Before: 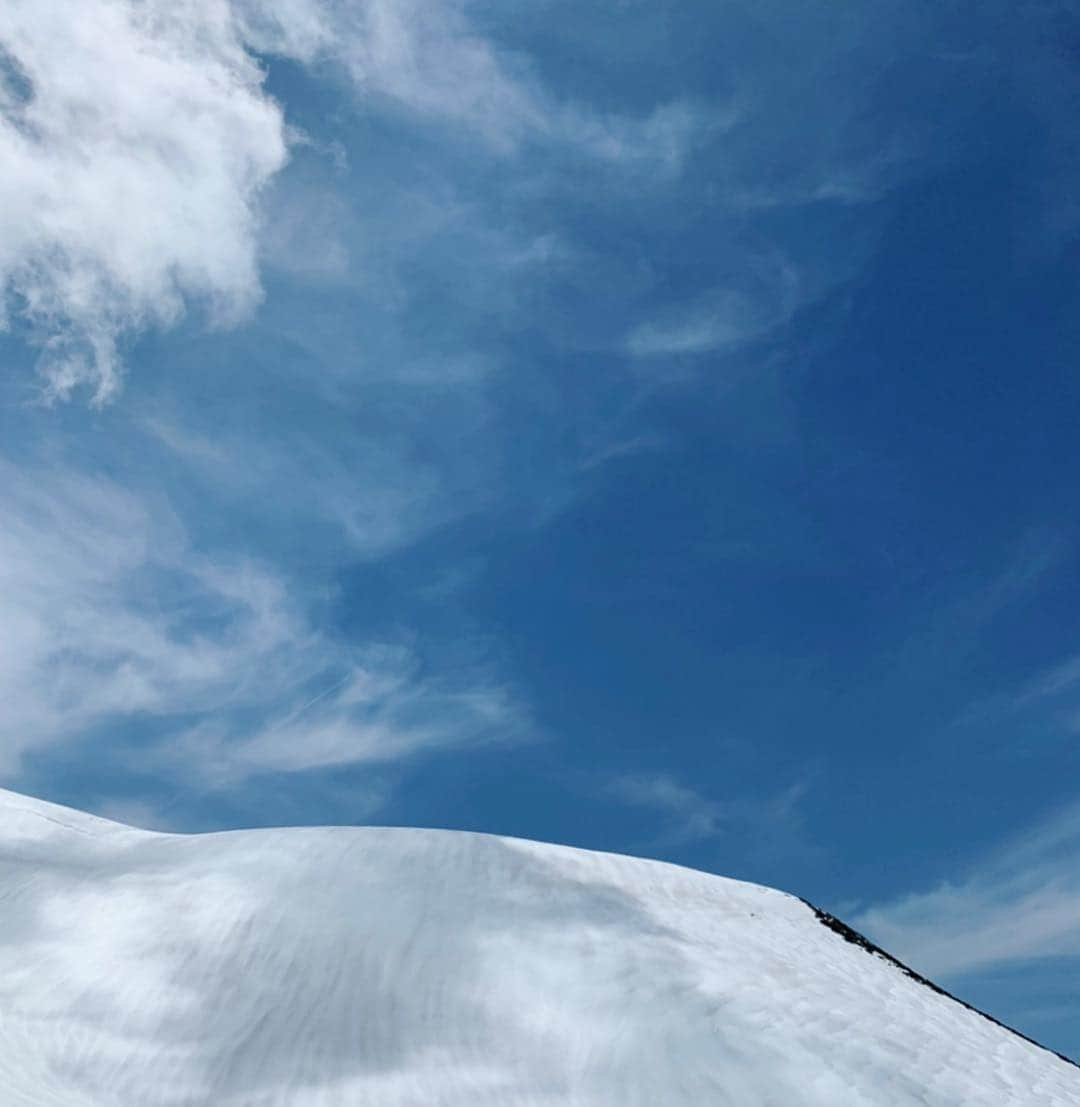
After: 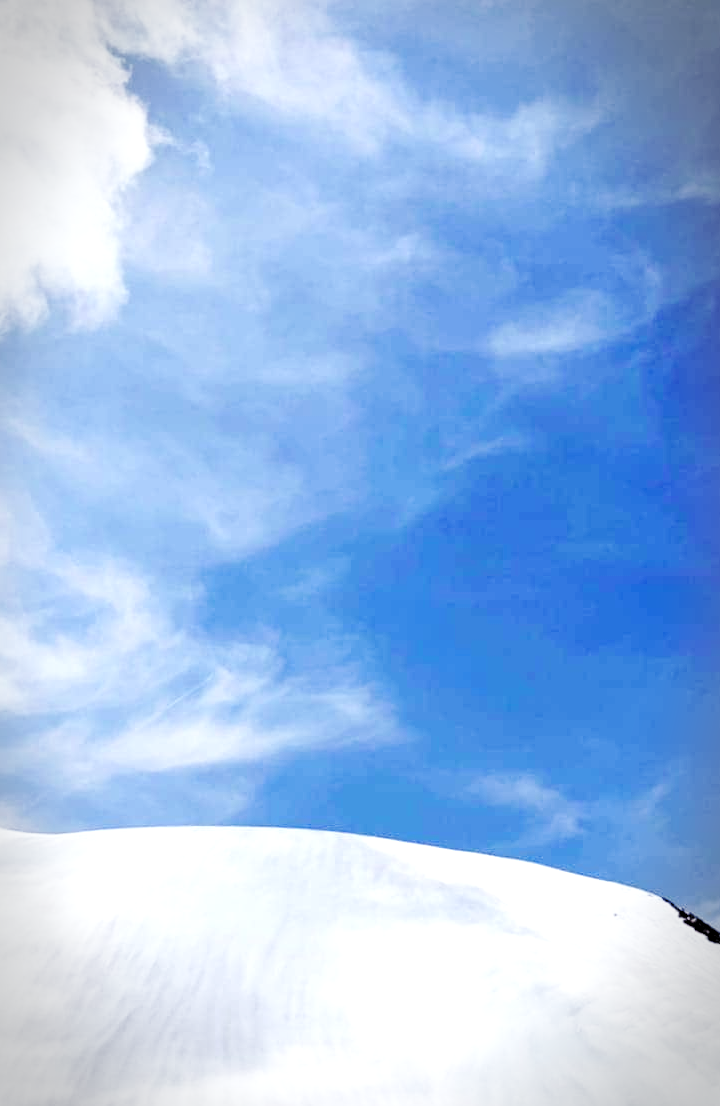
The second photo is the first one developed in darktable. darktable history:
exposure: black level correction -0.001, exposure 0.08 EV, compensate exposure bias true, compensate highlight preservation false
color balance rgb: power › luminance -7.652%, power › chroma 1.345%, power › hue 330.33°, perceptual saturation grading › global saturation 20%, perceptual saturation grading › highlights -48.895%, perceptual saturation grading › shadows 24.282%, global vibrance 20%
base curve: curves: ch0 [(0, 0) (0.028, 0.03) (0.121, 0.232) (0.46, 0.748) (0.859, 0.968) (1, 1)], preserve colors none
vignetting: fall-off radius 60.16%, automatic ratio true, dithering 16-bit output
crop and rotate: left 12.777%, right 20.484%
contrast brightness saturation: contrast 0.063, brightness -0.007, saturation -0.227
levels: levels [0.044, 0.416, 0.908]
